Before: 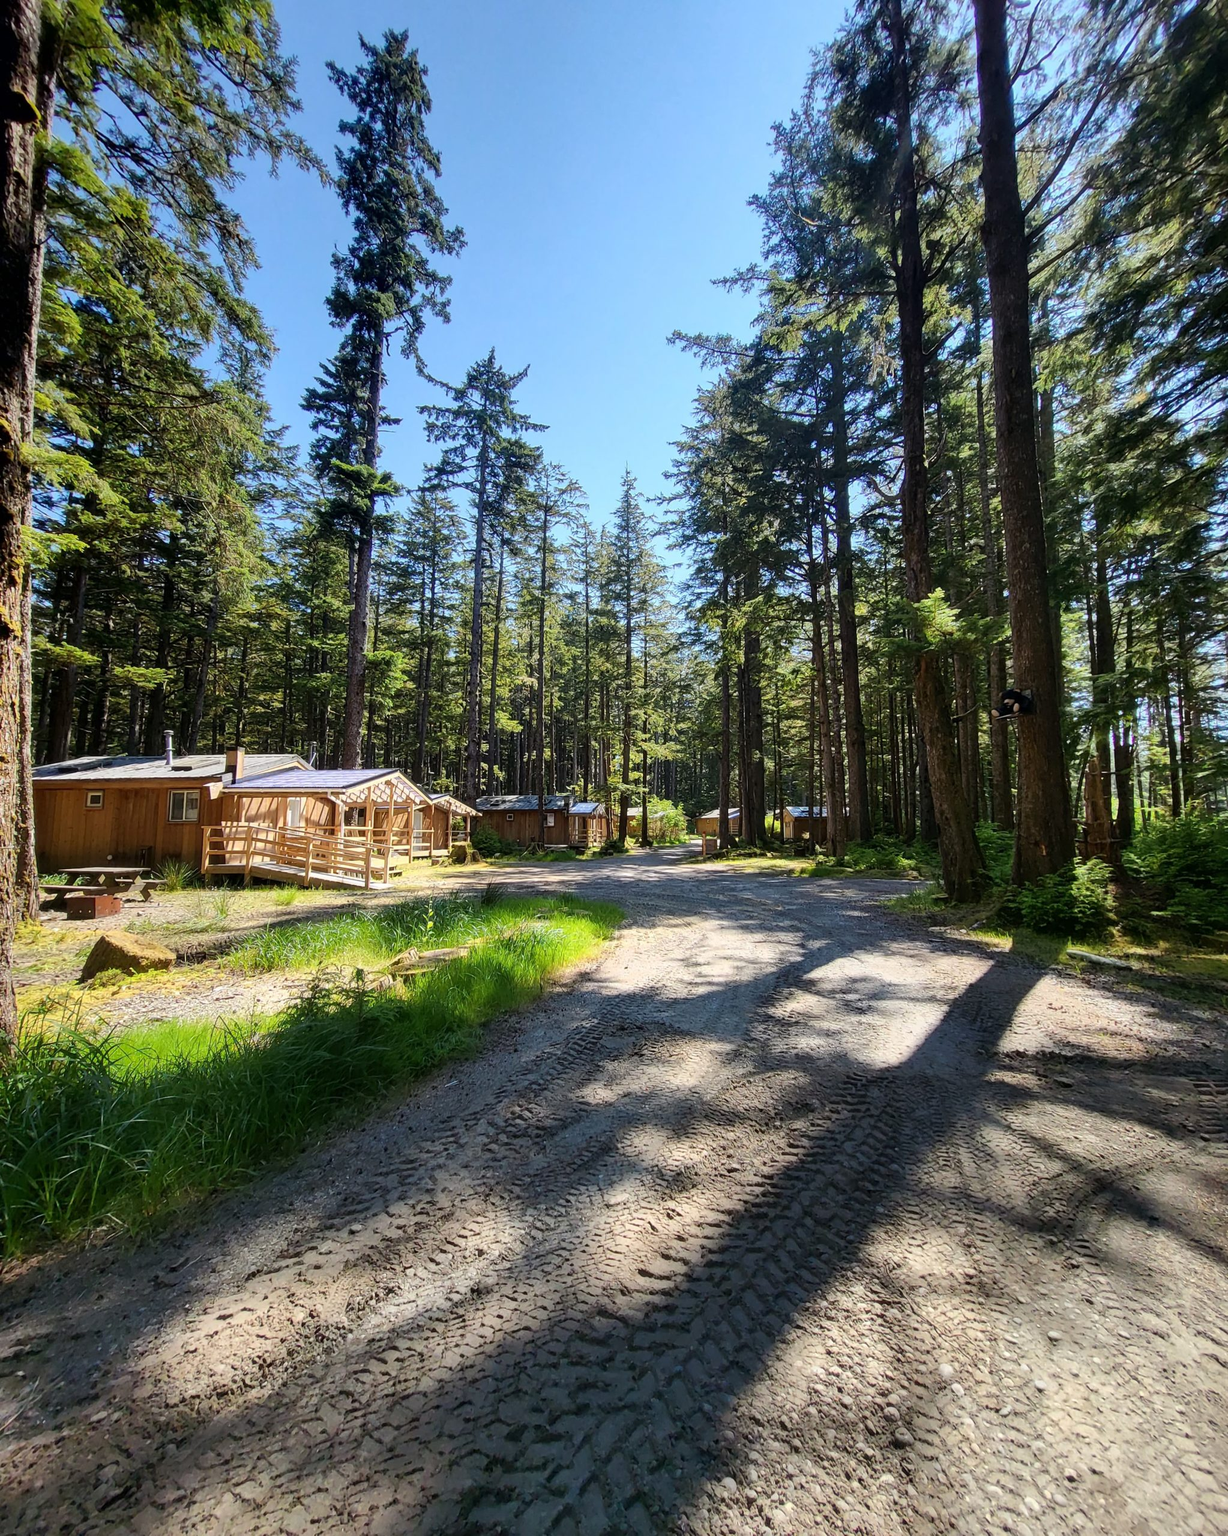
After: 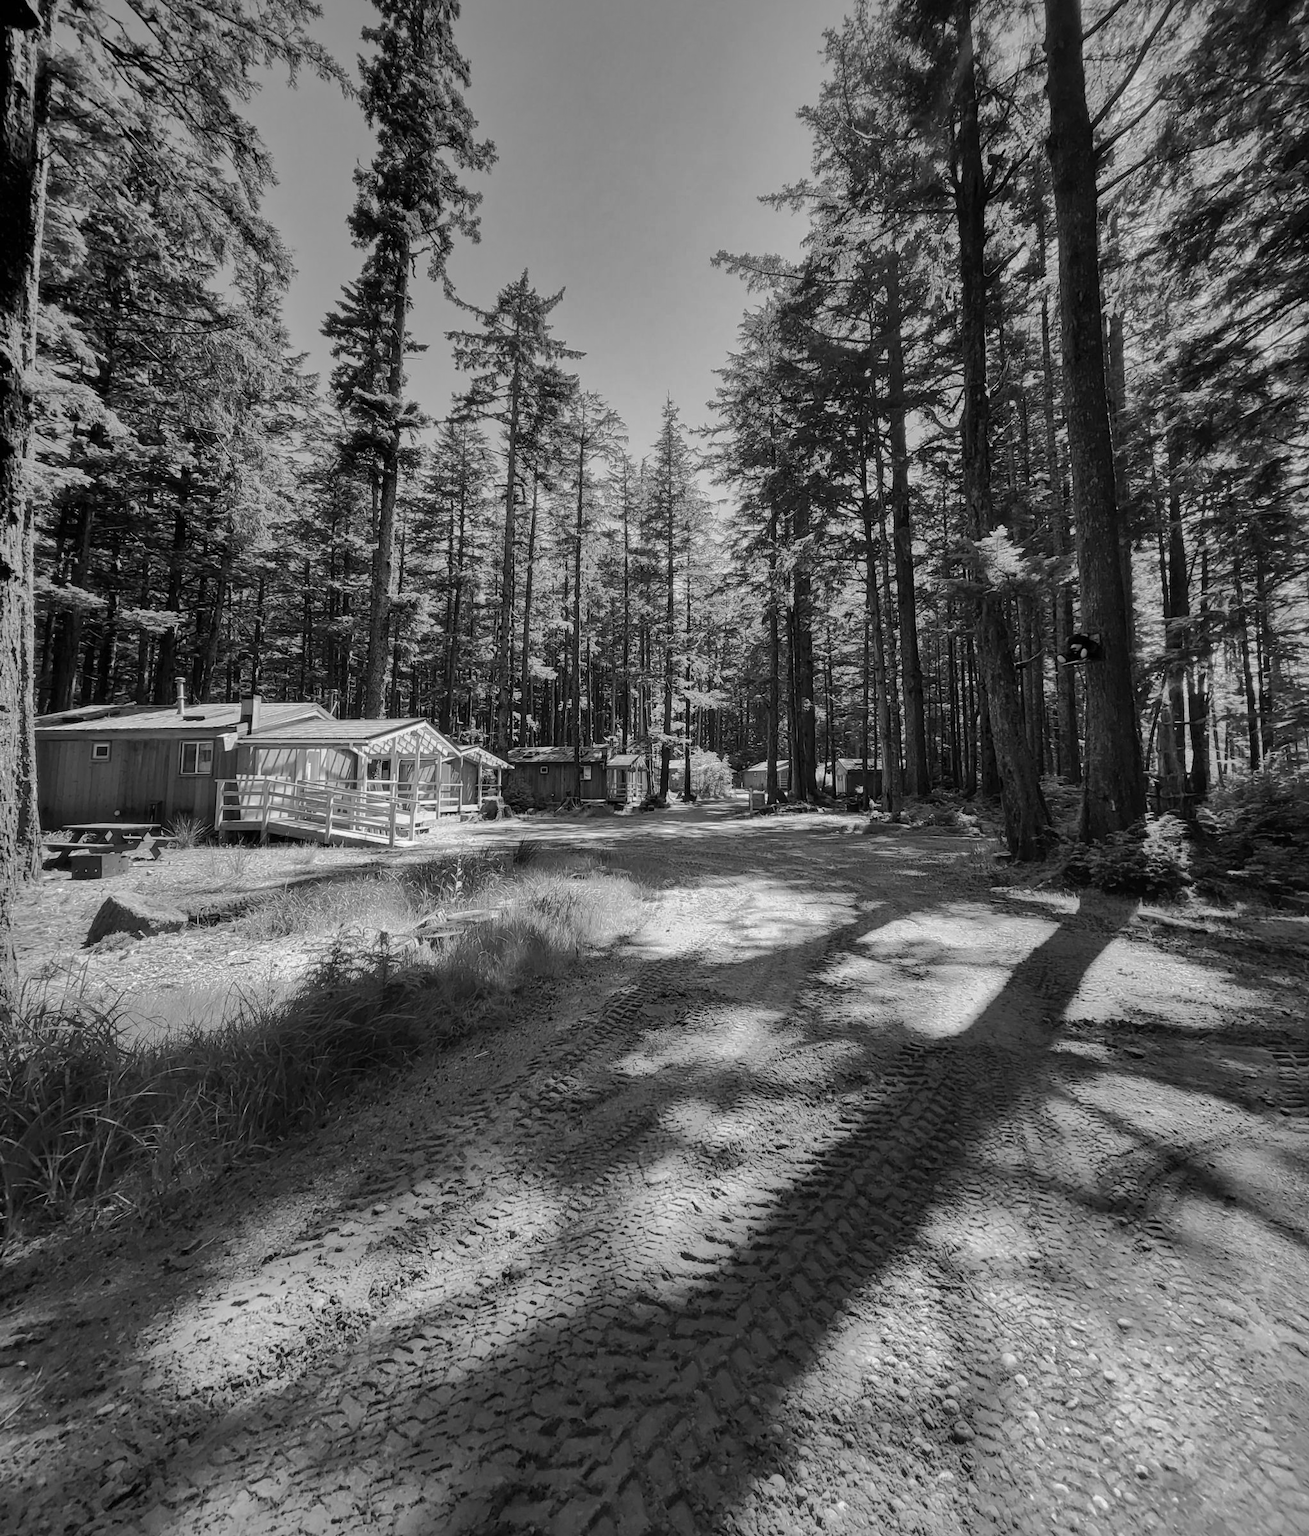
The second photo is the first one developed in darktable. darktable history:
crop and rotate: top 6.25%
monochrome: a -6.99, b 35.61, size 1.4
color correction: saturation 1.32
shadows and highlights: shadows 25, highlights -70
